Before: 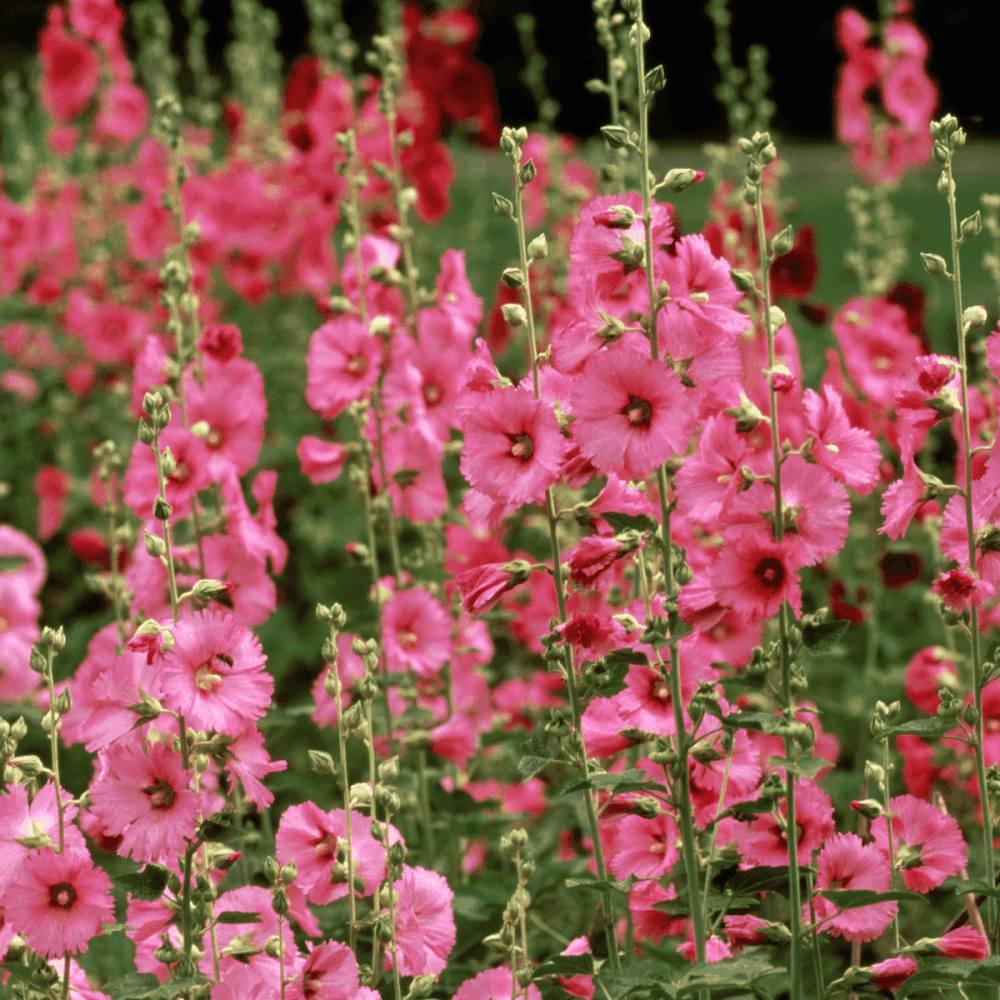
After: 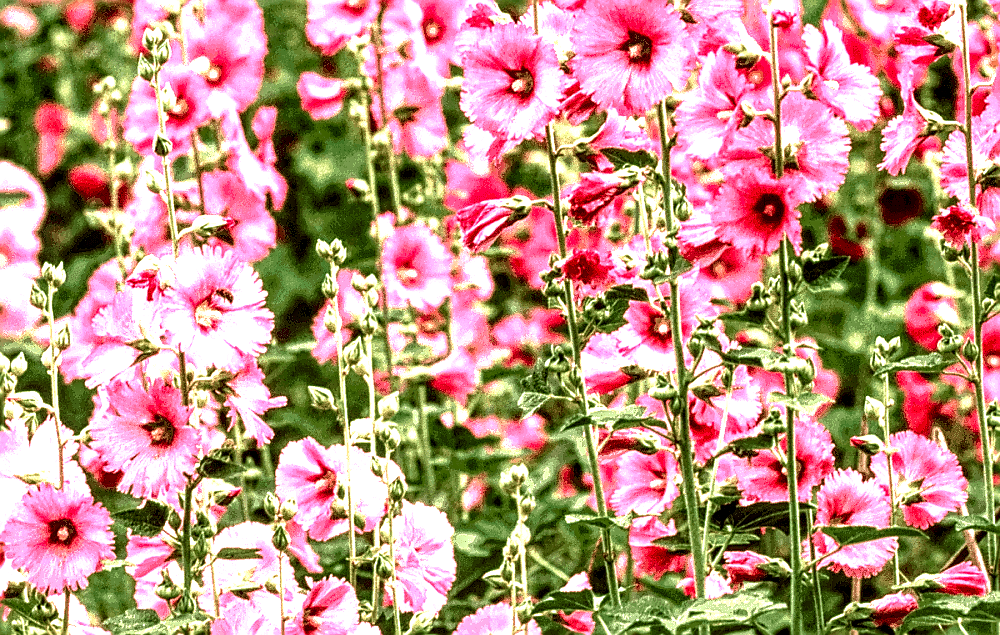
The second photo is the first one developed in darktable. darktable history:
sharpen: radius 1.386, amount 1.234, threshold 0.717
exposure: black level correction 0, exposure 1.749 EV, compensate highlight preservation false
contrast brightness saturation: contrast 0.065, brightness -0.13, saturation 0.057
crop and rotate: top 36.499%
local contrast: highlights 21%, detail 195%
